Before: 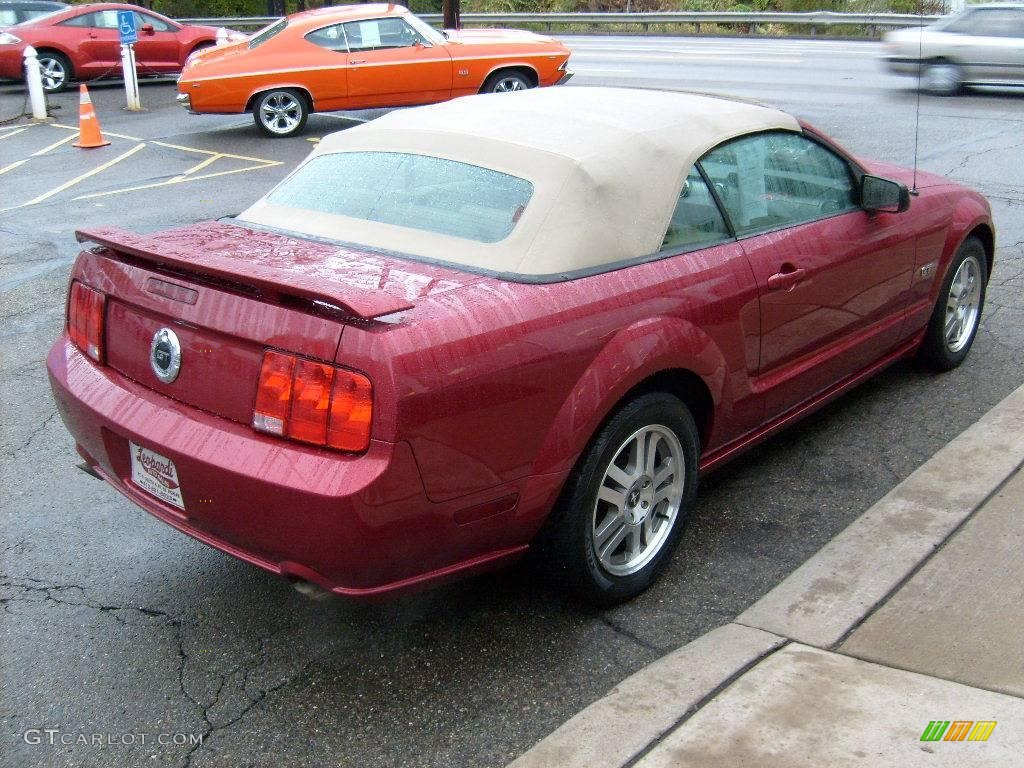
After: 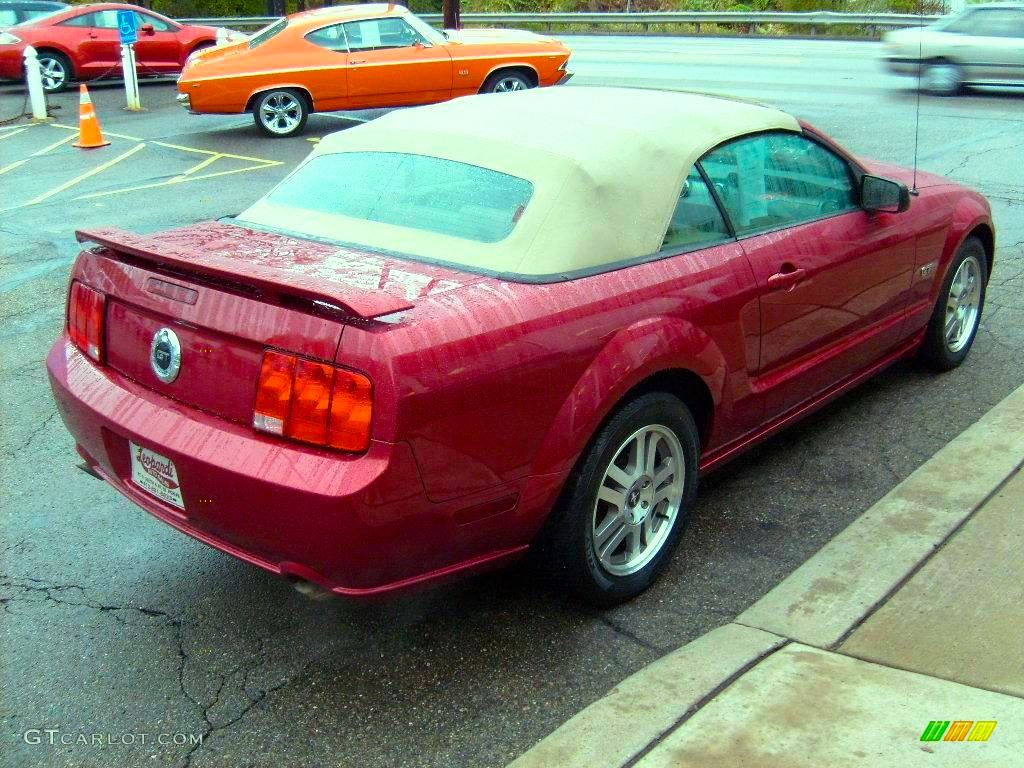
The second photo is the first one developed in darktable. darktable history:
color balance rgb: highlights gain › luminance 15.247%, highlights gain › chroma 7.099%, highlights gain › hue 126.65°, linear chroma grading › global chroma 14.494%, perceptual saturation grading › global saturation 19.963%, global vibrance 20%
